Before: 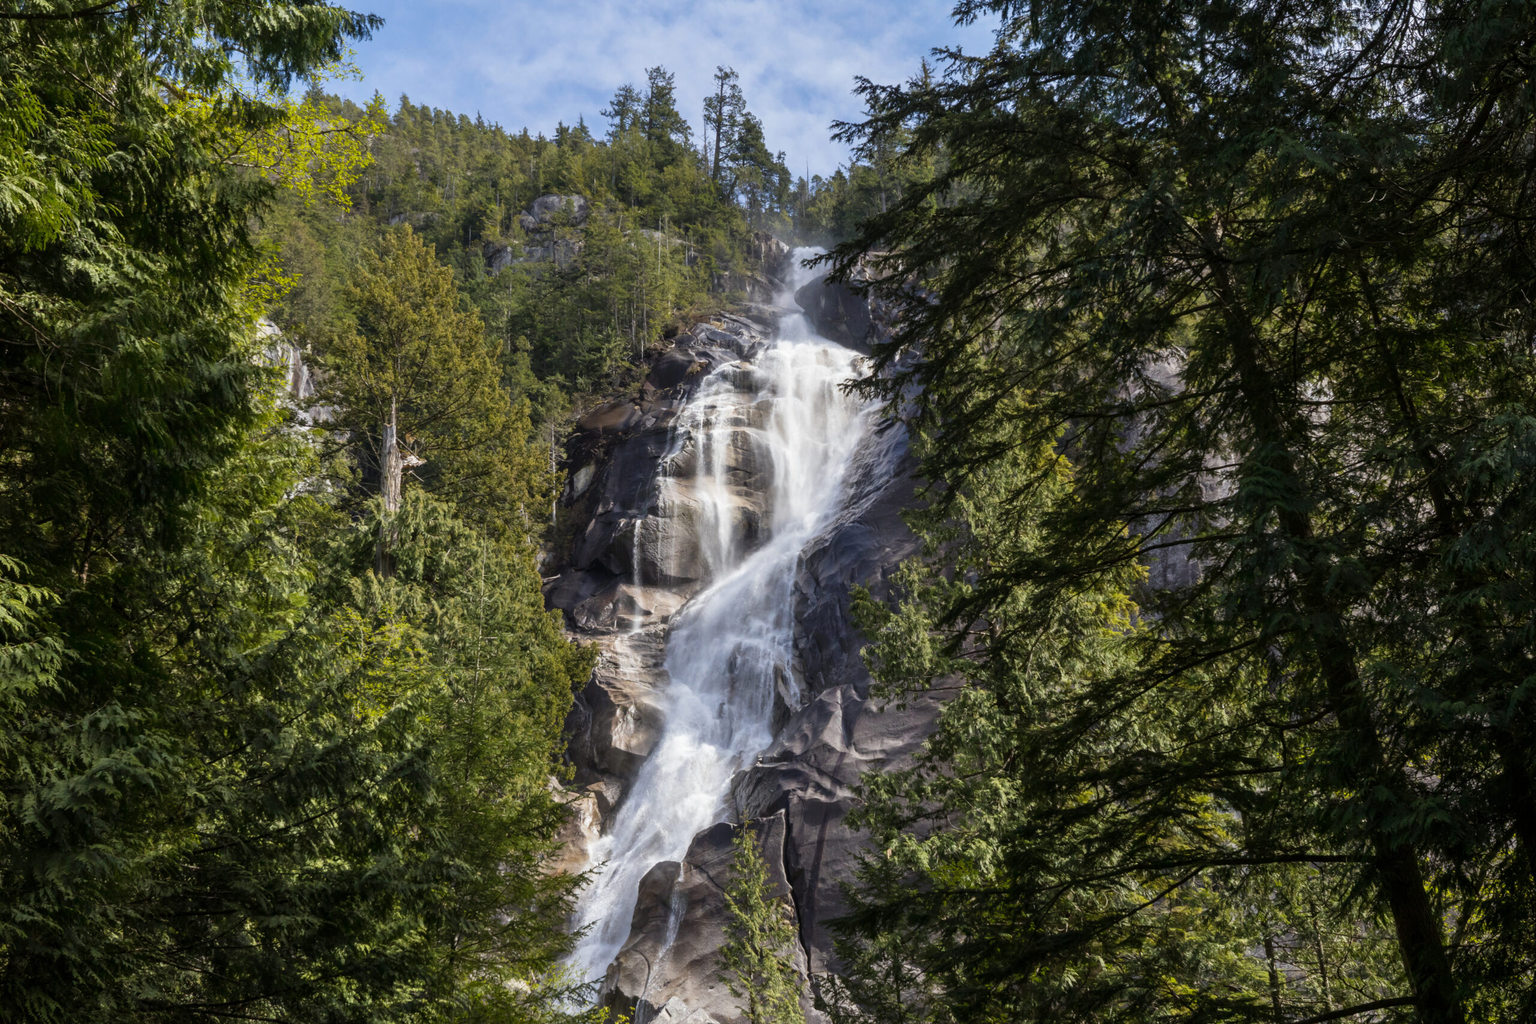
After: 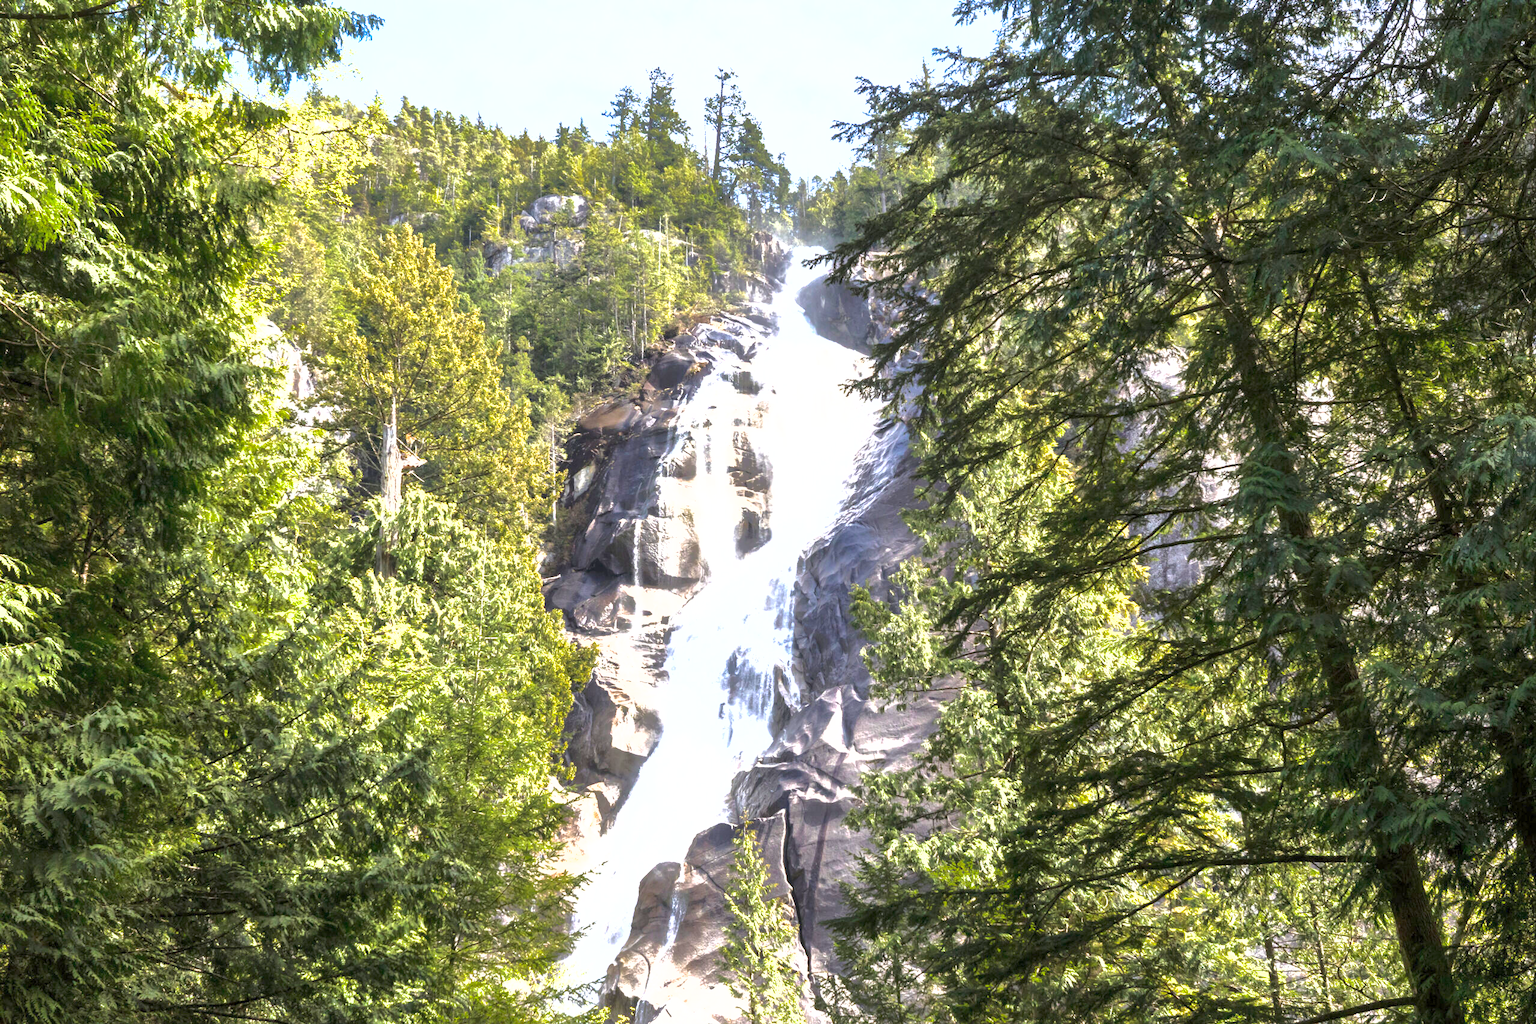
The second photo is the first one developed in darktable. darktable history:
exposure: exposure 2.275 EV, compensate highlight preservation false
shadows and highlights: shadows 40.33, highlights -59.85
